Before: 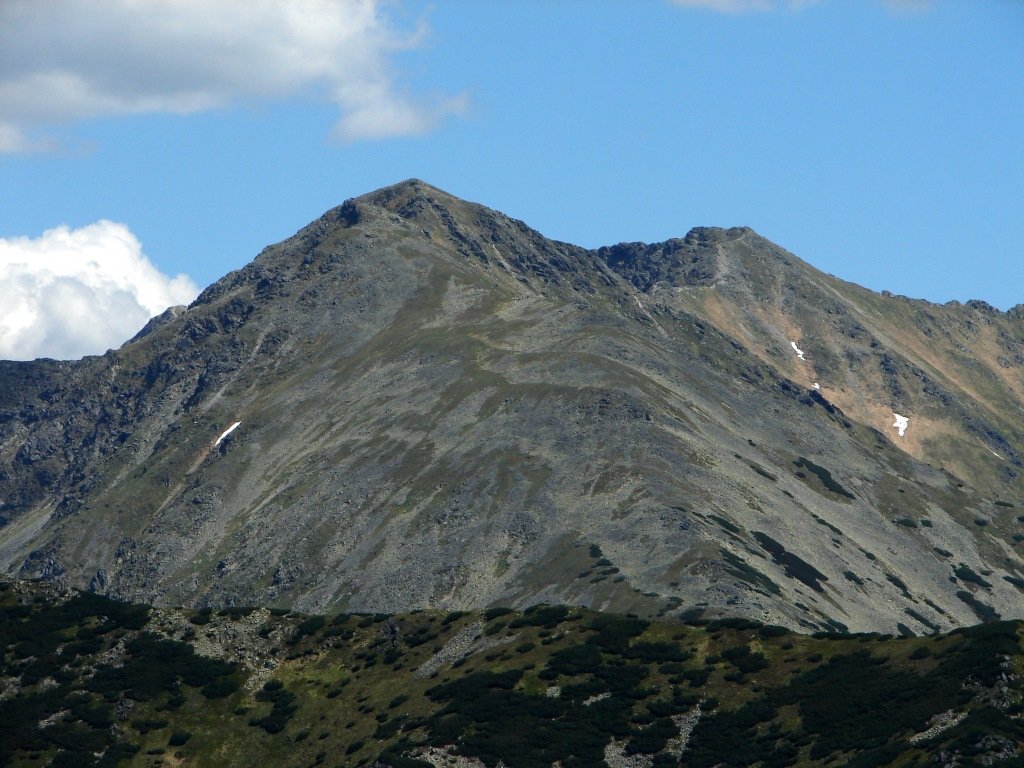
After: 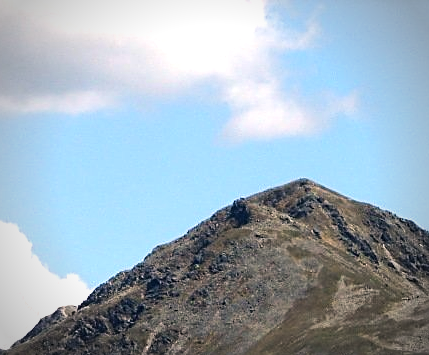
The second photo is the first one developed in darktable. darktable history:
vignetting: fall-off start 71.74%
sharpen: on, module defaults
white balance: red 1.127, blue 0.943
velvia: on, module defaults
crop and rotate: left 10.817%, top 0.062%, right 47.194%, bottom 53.626%
tone equalizer: -8 EV -0.75 EV, -7 EV -0.7 EV, -6 EV -0.6 EV, -5 EV -0.4 EV, -3 EV 0.4 EV, -2 EV 0.6 EV, -1 EV 0.7 EV, +0 EV 0.75 EV, edges refinement/feathering 500, mask exposure compensation -1.57 EV, preserve details no
